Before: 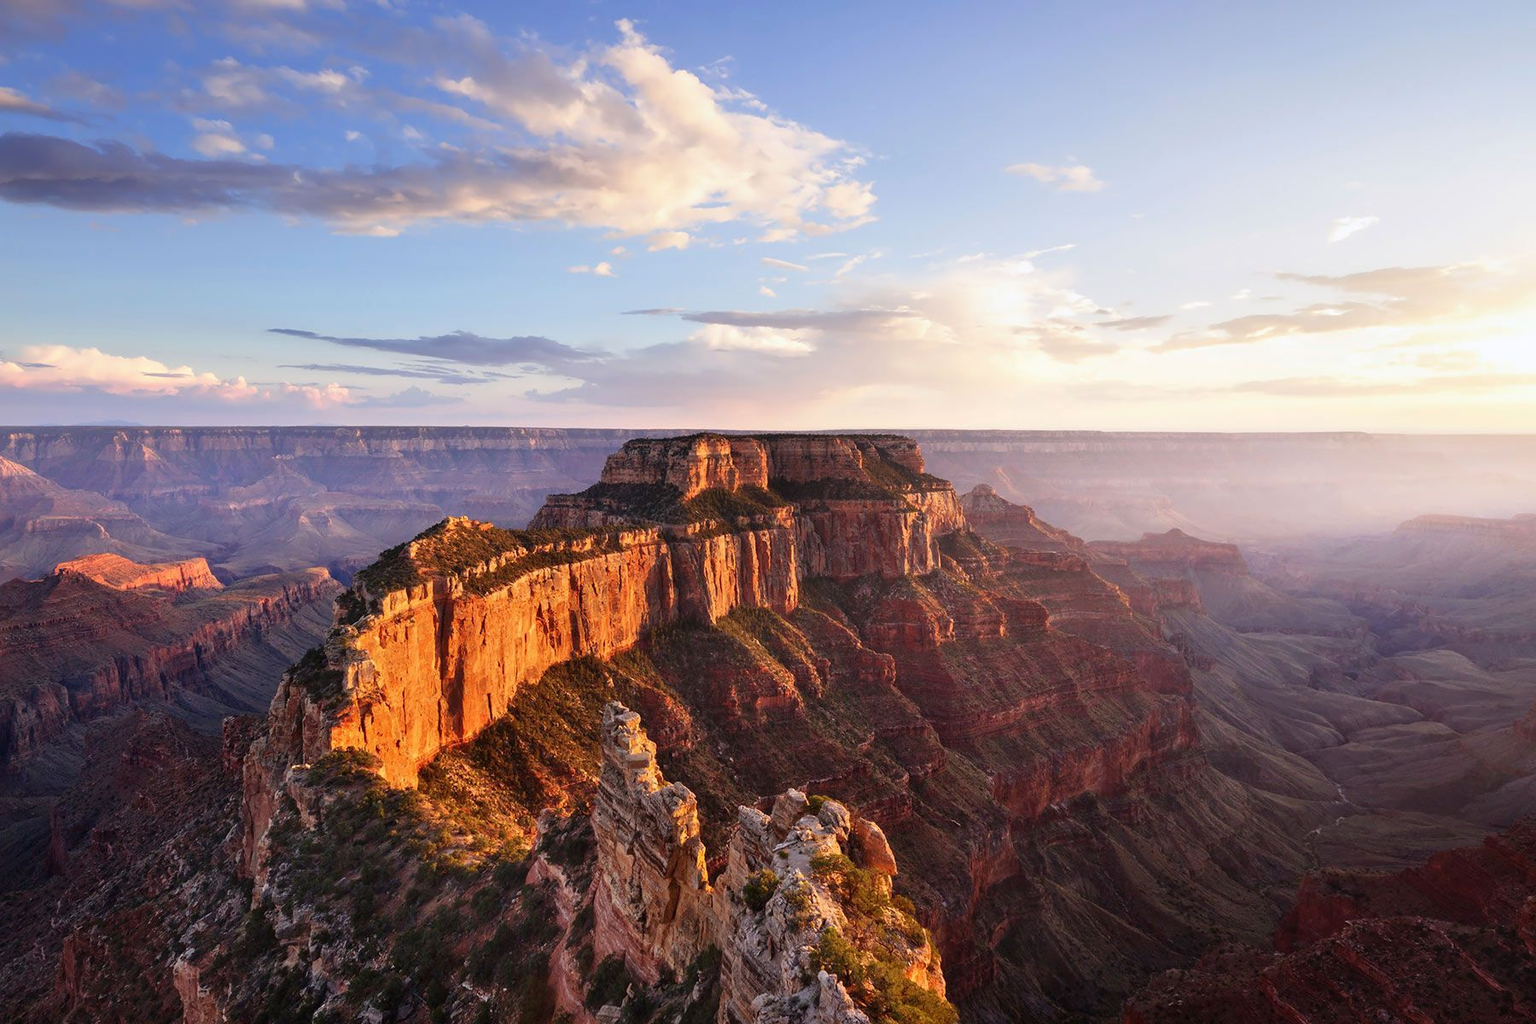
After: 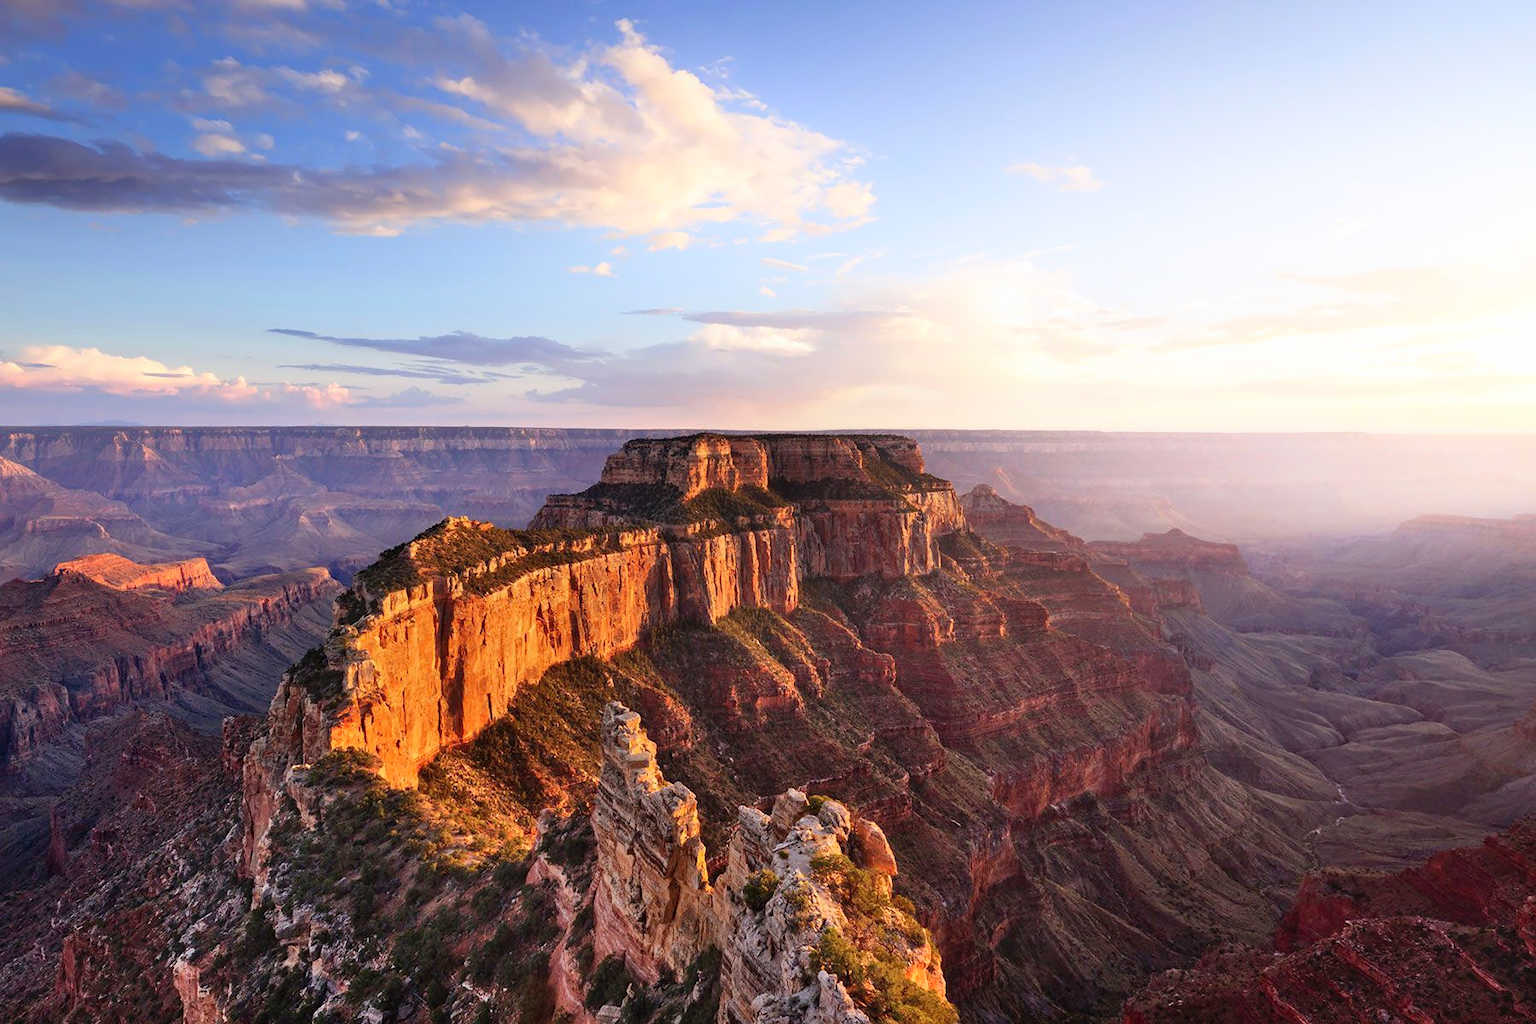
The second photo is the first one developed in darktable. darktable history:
haze removal: compatibility mode true, adaptive false
shadows and highlights: highlights 70.7, soften with gaussian
